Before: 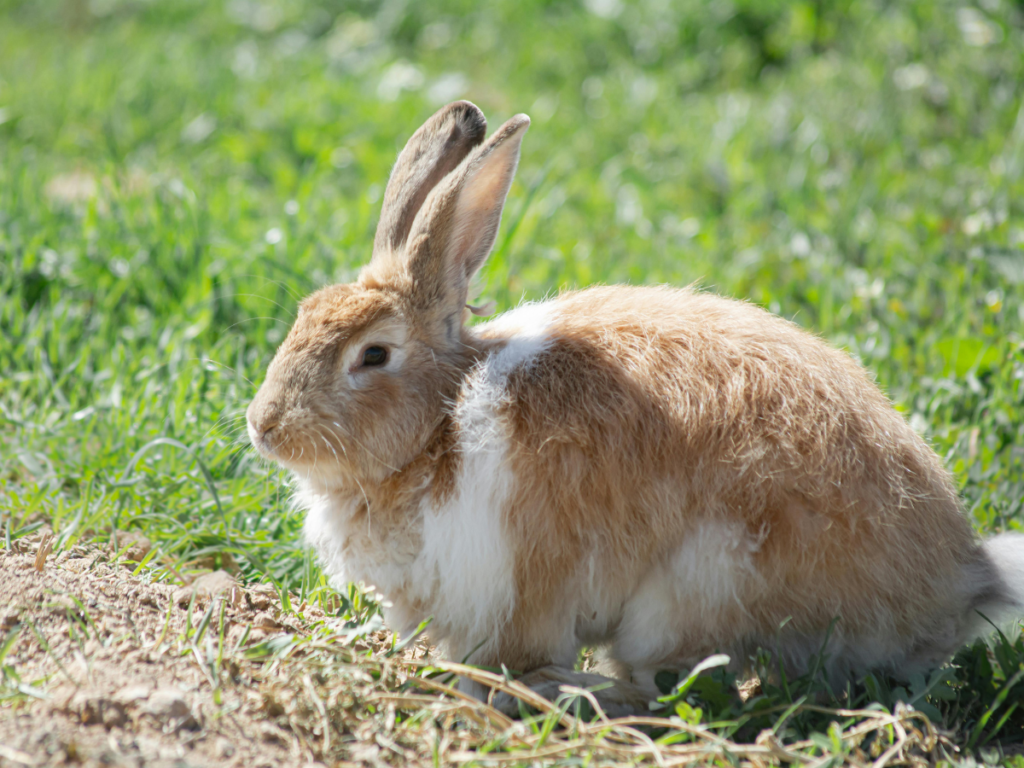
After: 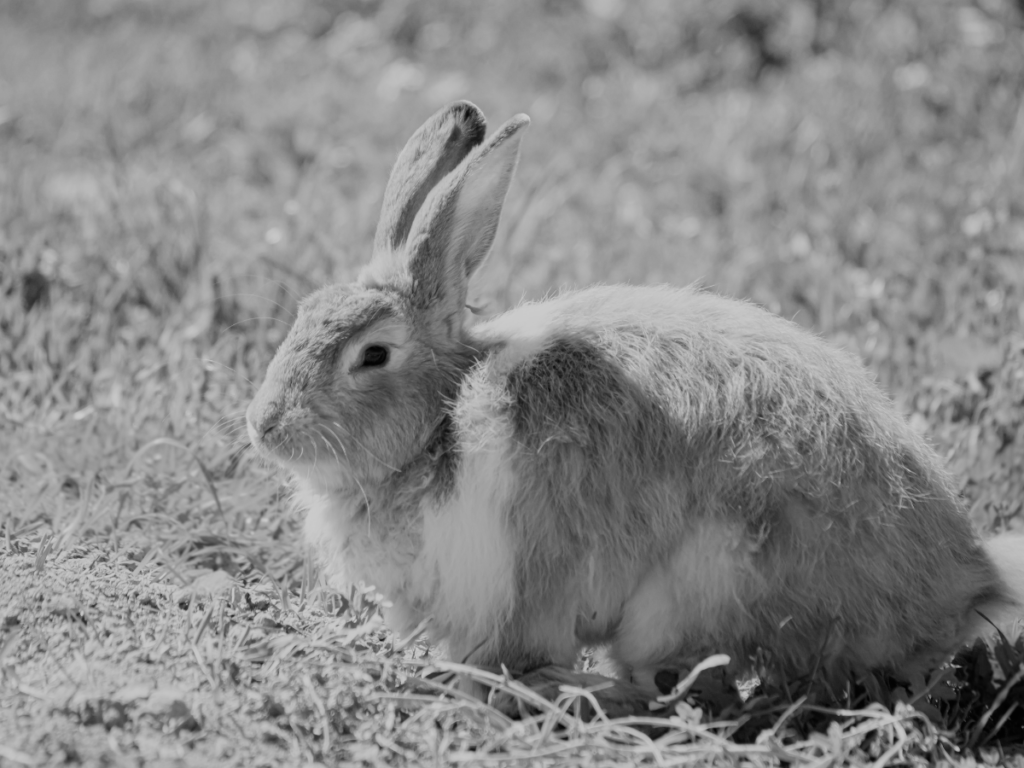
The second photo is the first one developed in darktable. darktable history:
monochrome: a -74.22, b 78.2
filmic rgb: black relative exposure -7.65 EV, white relative exposure 4.56 EV, hardness 3.61, contrast 1.05
